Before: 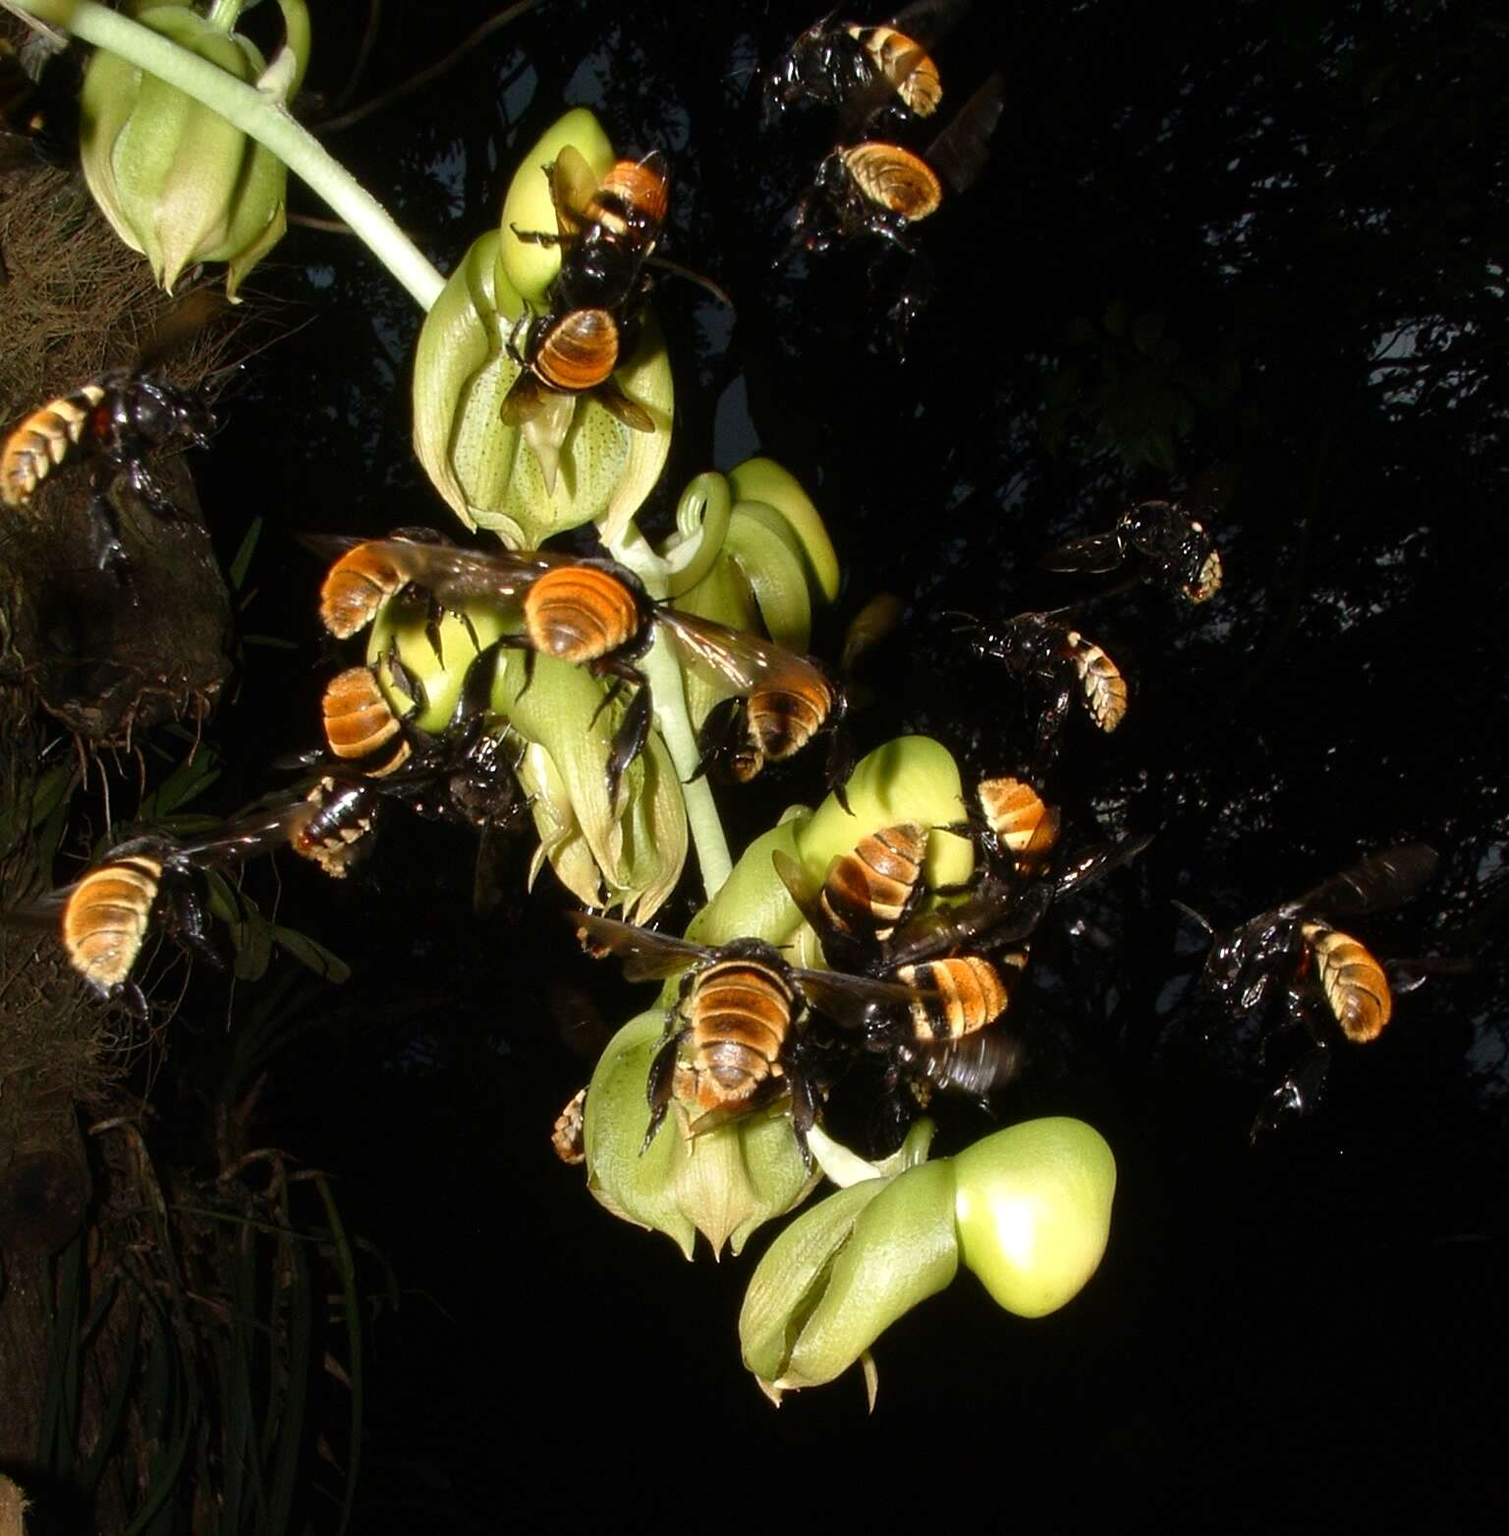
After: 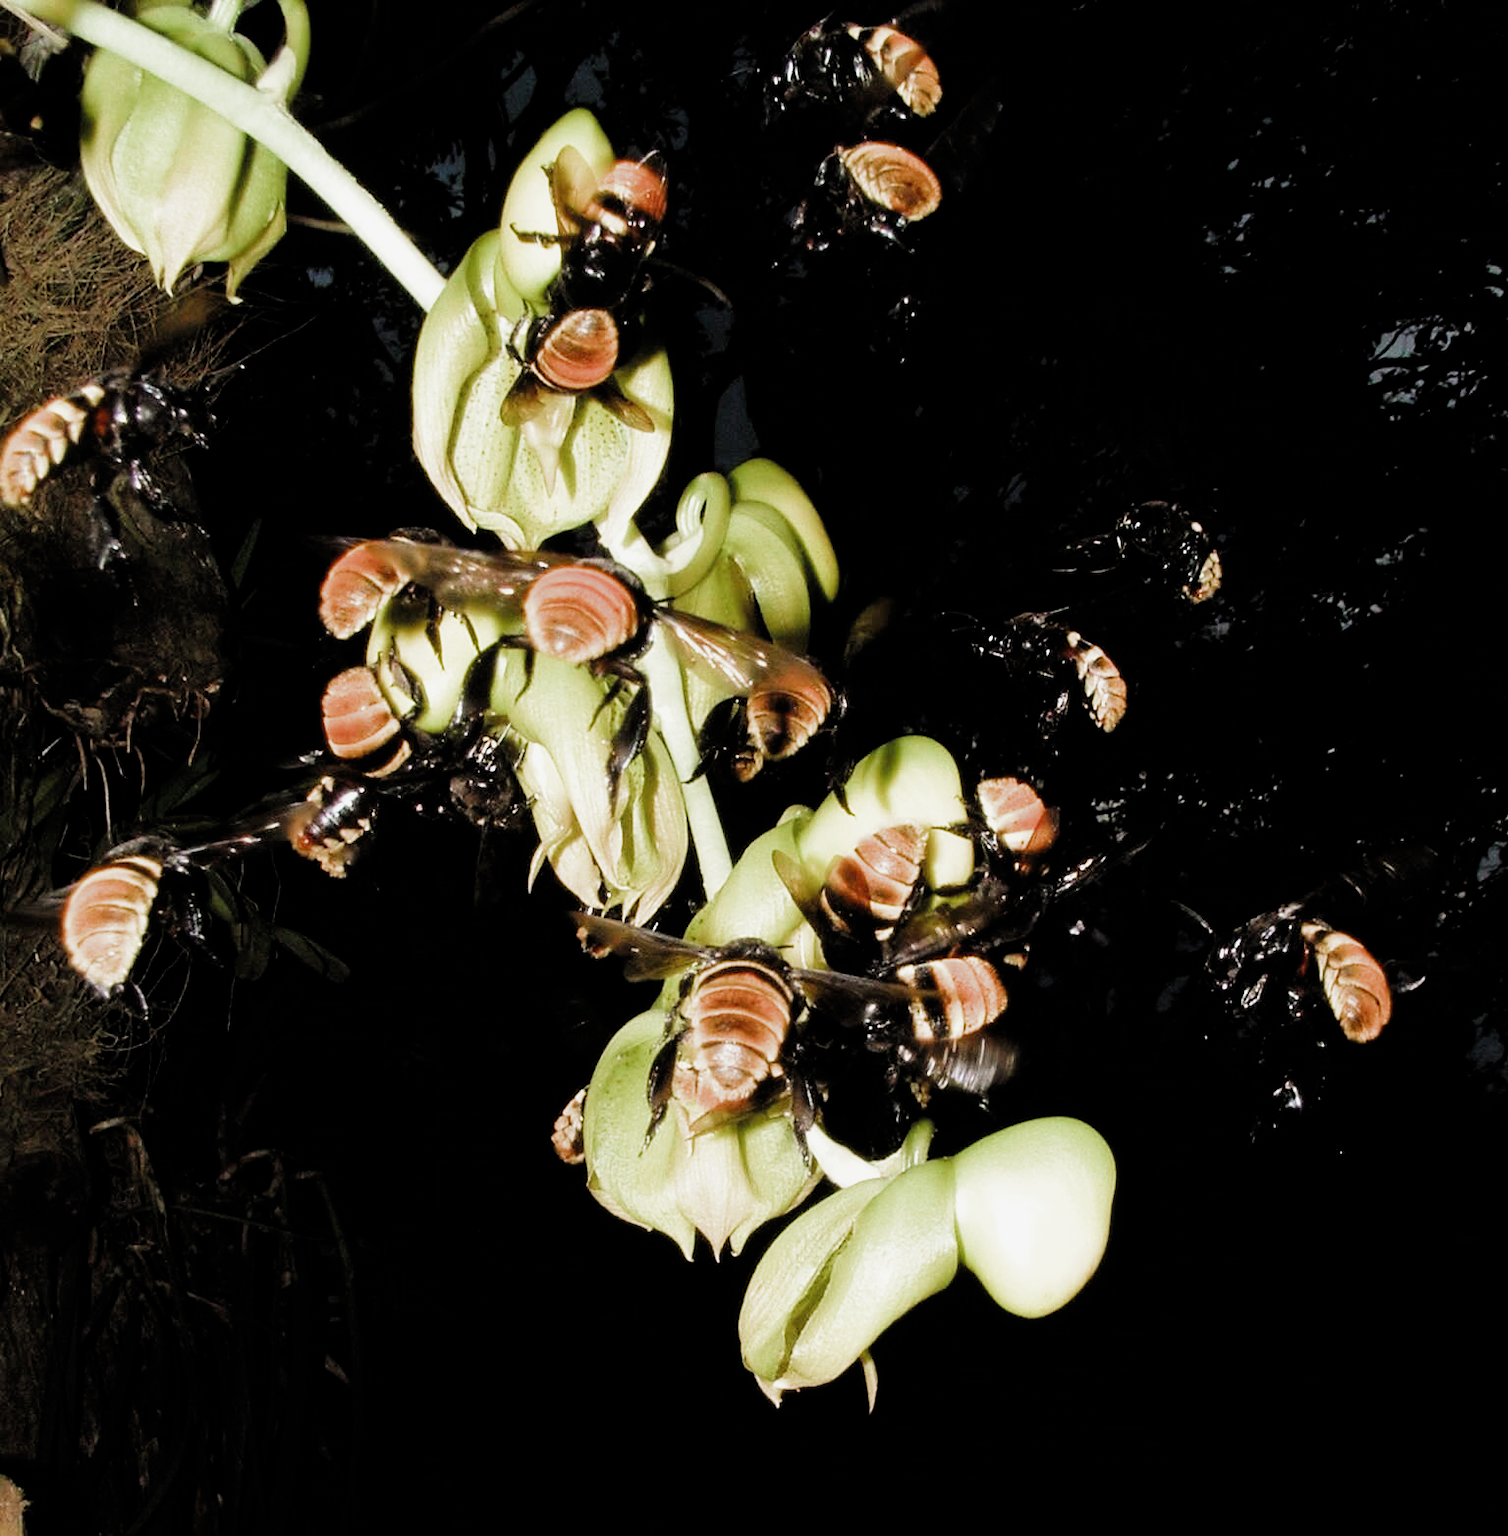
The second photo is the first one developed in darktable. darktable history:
exposure: black level correction 0, exposure 0.891 EV, compensate exposure bias true, compensate highlight preservation false
filmic rgb: black relative exposure -5.14 EV, white relative exposure 3.95 EV, hardness 2.89, contrast 1.199, add noise in highlights 0, preserve chrominance max RGB, color science v3 (2019), use custom middle-gray values true, contrast in highlights soft
